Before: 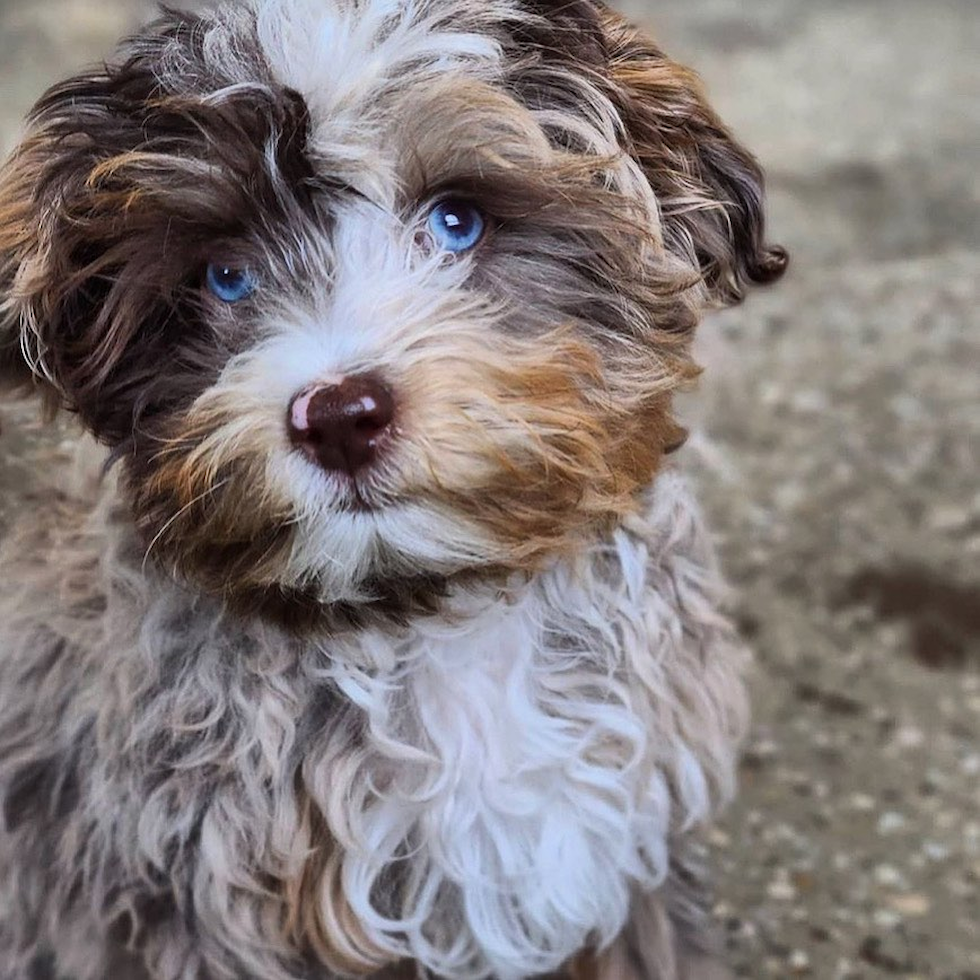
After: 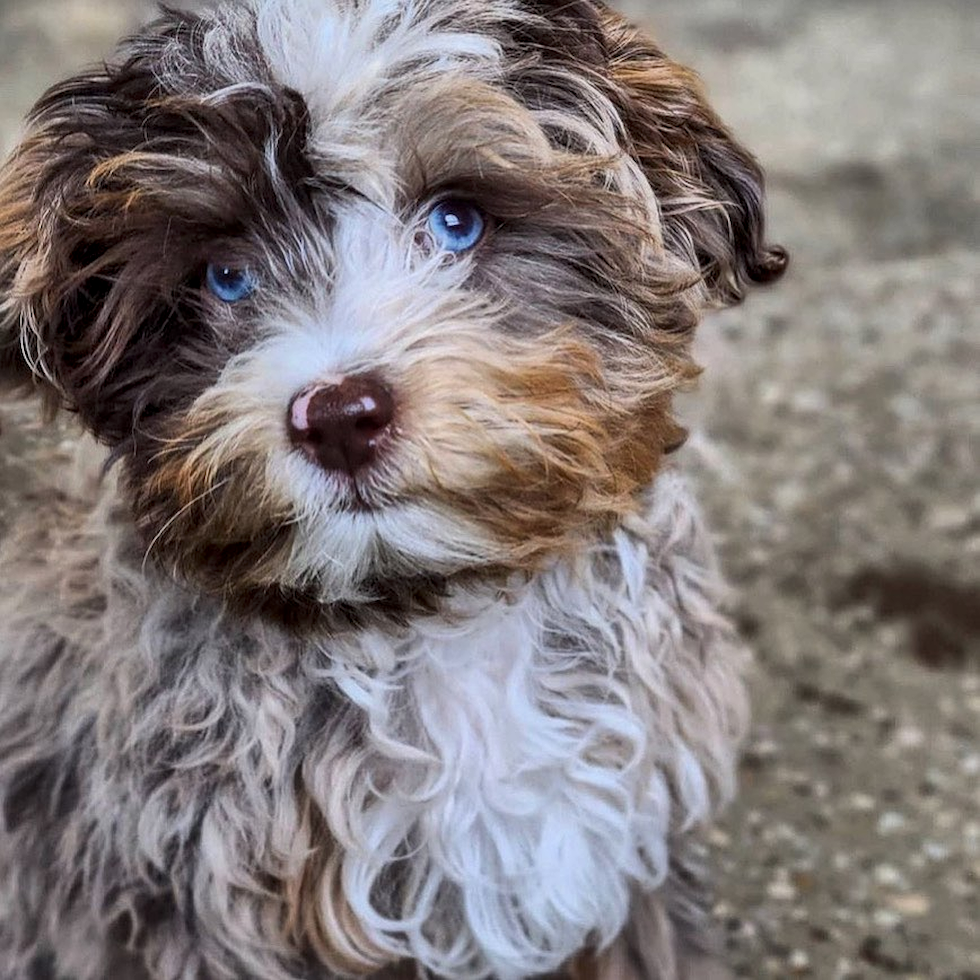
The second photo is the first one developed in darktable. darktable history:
shadows and highlights: shadows 25.6, highlights -48.12, soften with gaussian
local contrast: on, module defaults
tone equalizer: edges refinement/feathering 500, mask exposure compensation -1.57 EV, preserve details no
